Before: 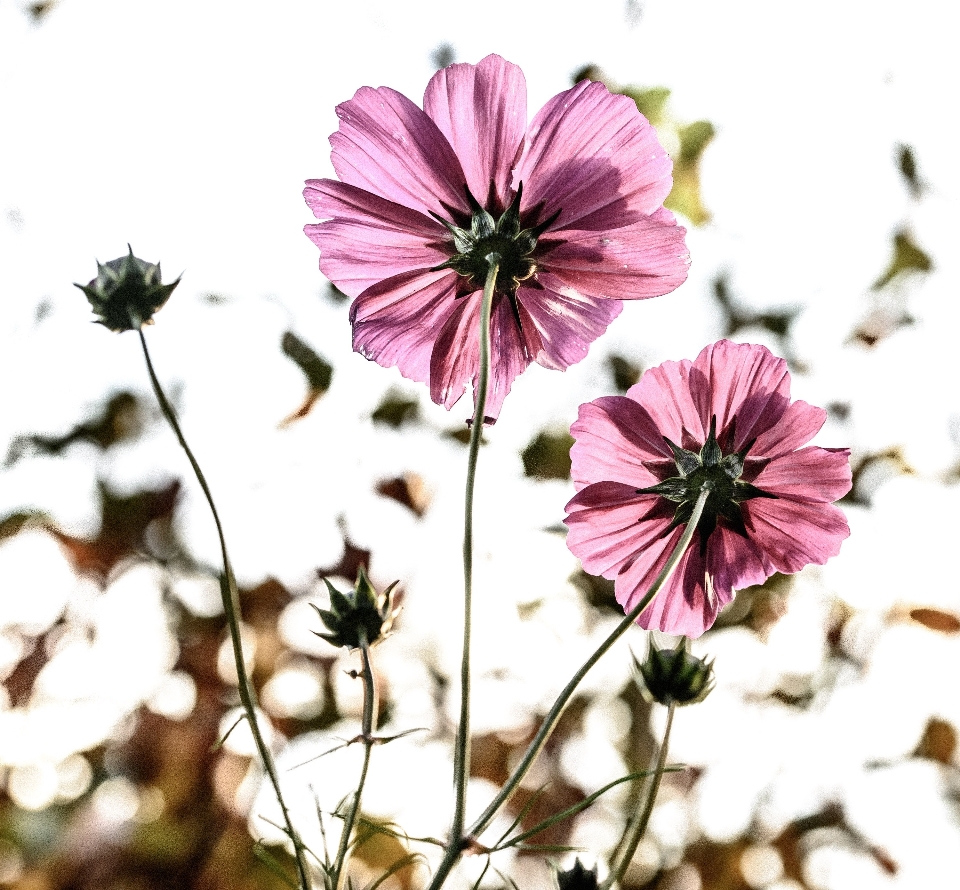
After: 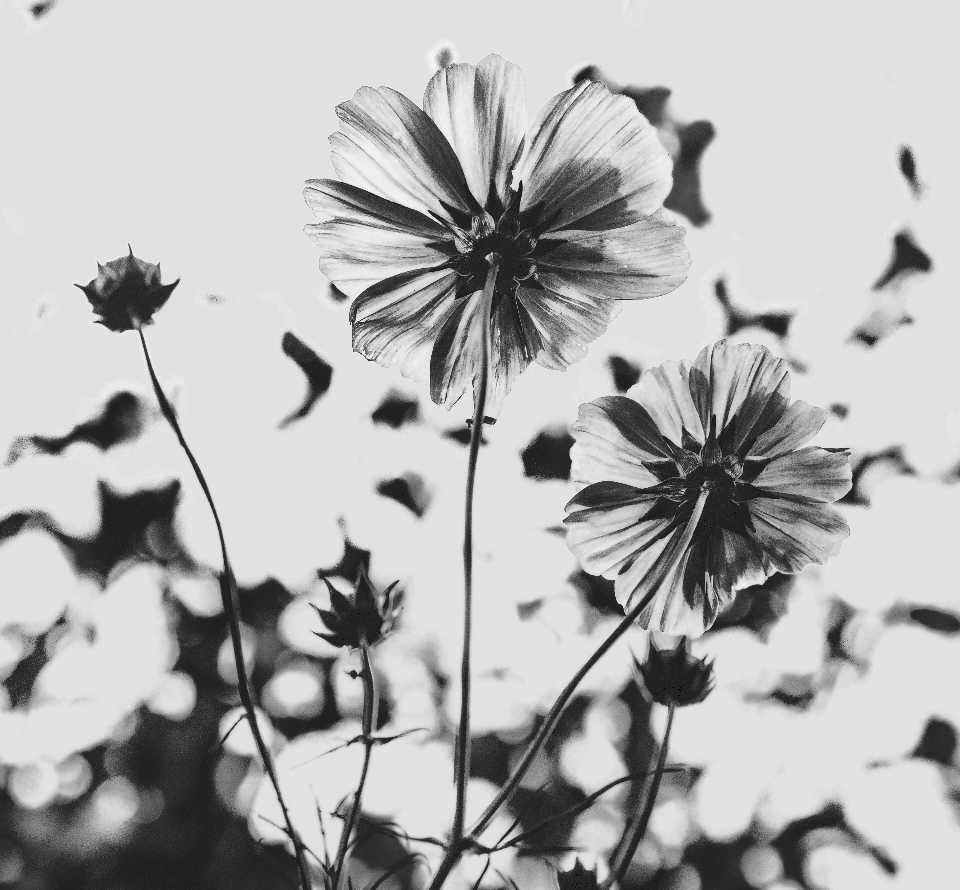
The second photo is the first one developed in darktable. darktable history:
color zones: curves: ch0 [(0.287, 0.048) (0.493, 0.484) (0.737, 0.816)]; ch1 [(0, 0) (0.143, 0) (0.286, 0) (0.429, 0) (0.571, 0) (0.714, 0) (0.857, 0)]
tone curve: curves: ch0 [(0, 0.148) (0.191, 0.225) (0.39, 0.373) (0.669, 0.716) (0.847, 0.818) (1, 0.839)]
color balance rgb: linear chroma grading › global chroma 15%, perceptual saturation grading › global saturation 30%
white balance: red 0.983, blue 1.036
